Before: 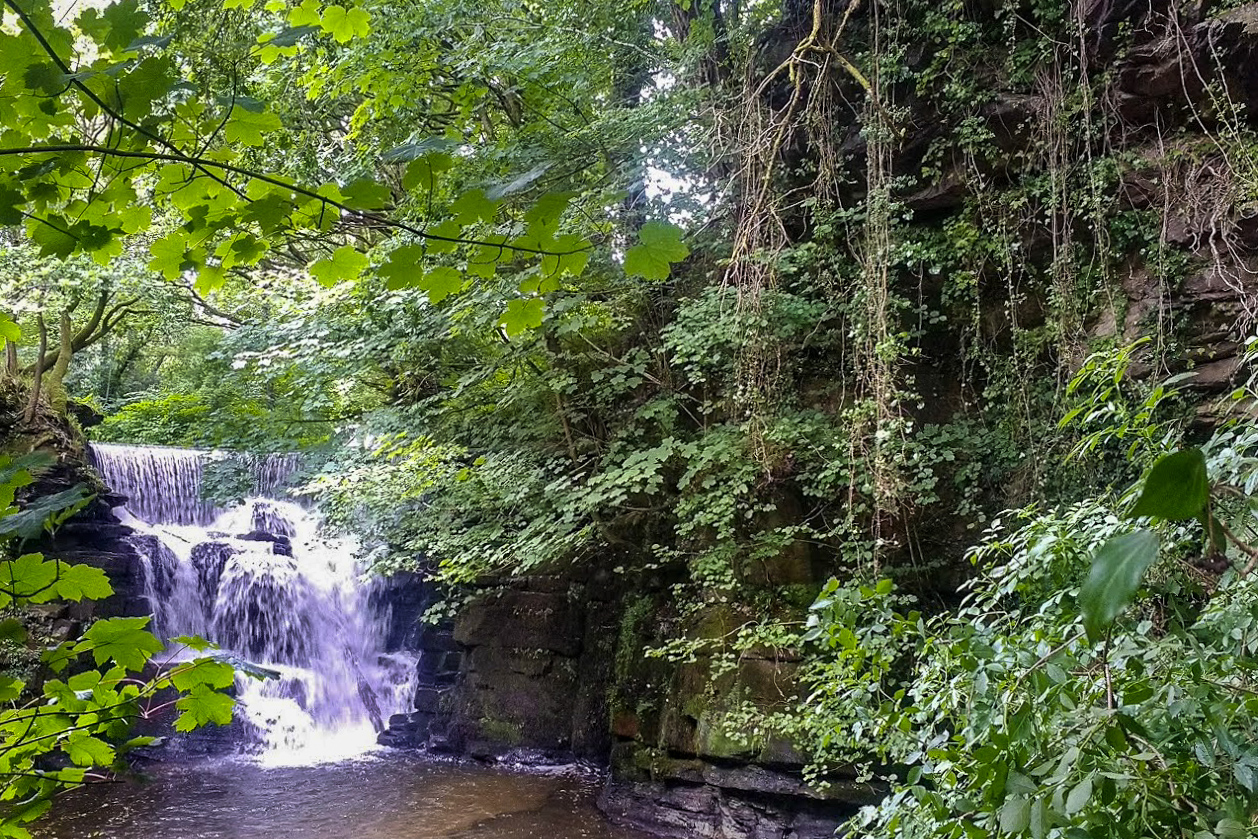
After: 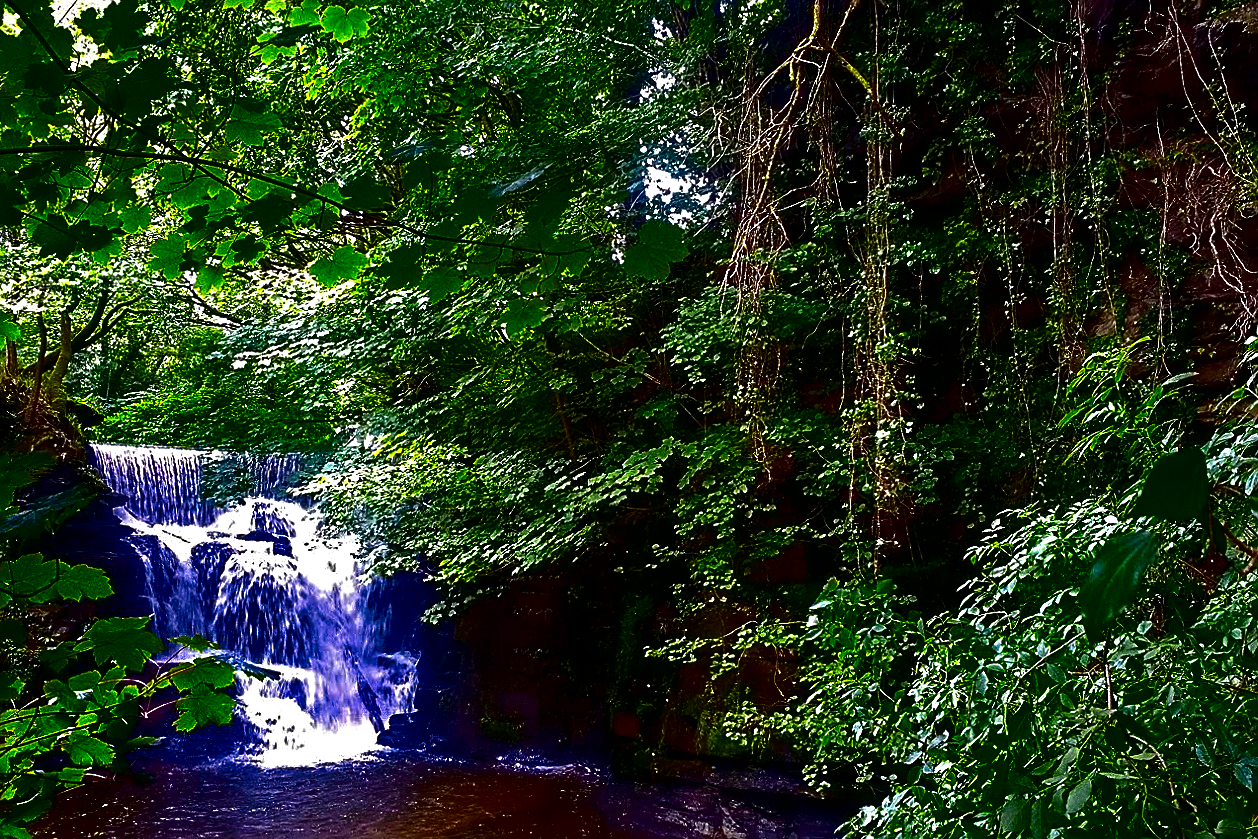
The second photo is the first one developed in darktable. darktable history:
tone equalizer: -8 EV -0.417 EV, -7 EV -0.389 EV, -6 EV -0.333 EV, -5 EV -0.222 EV, -3 EV 0.222 EV, -2 EV 0.333 EV, -1 EV 0.389 EV, +0 EV 0.417 EV, edges refinement/feathering 500, mask exposure compensation -1.57 EV, preserve details no
contrast brightness saturation: brightness -1, saturation 1
sharpen: on, module defaults
